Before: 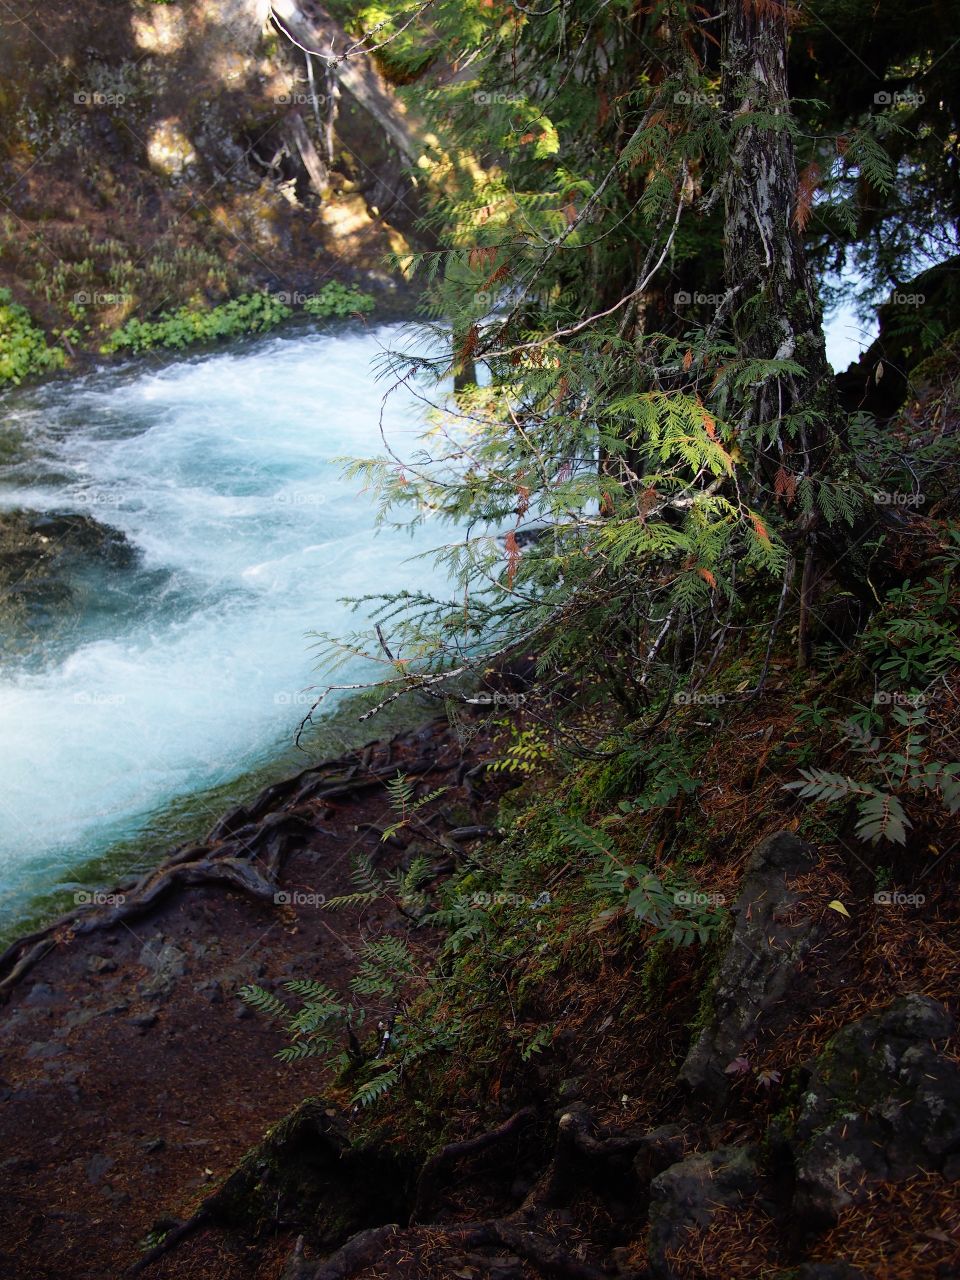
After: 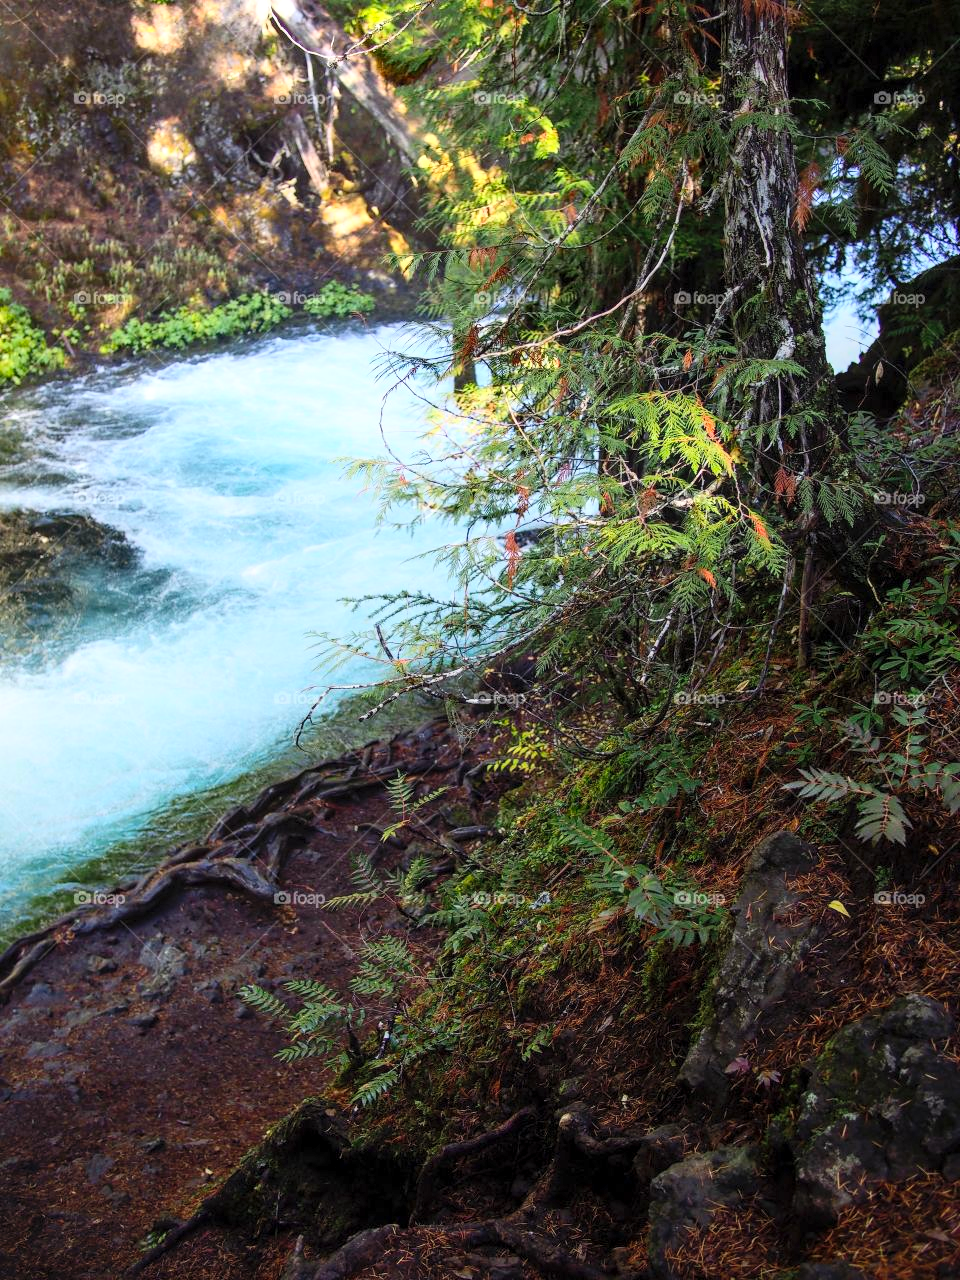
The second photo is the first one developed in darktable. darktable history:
color calibration: gray › normalize channels true, illuminant same as pipeline (D50), adaptation none (bypass), x 0.332, y 0.333, temperature 5018.26 K, gamut compression 0.001
local contrast: on, module defaults
contrast brightness saturation: contrast 0.241, brightness 0.266, saturation 0.39
